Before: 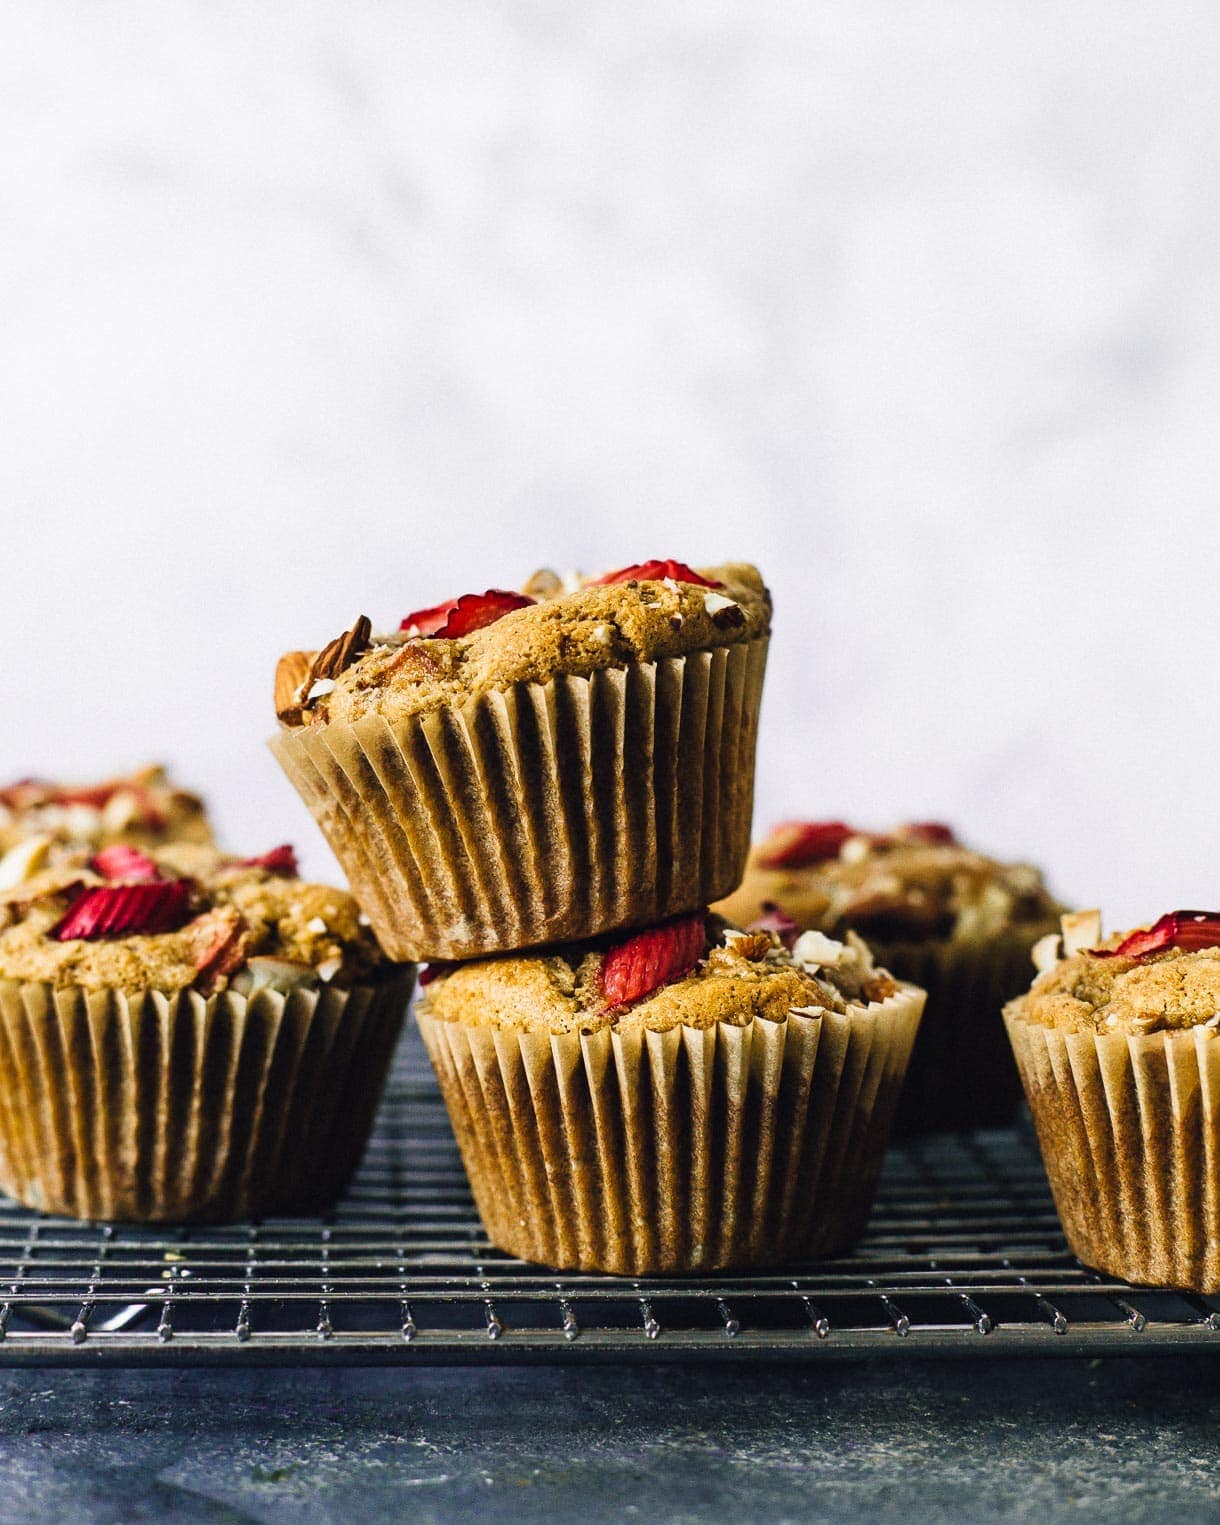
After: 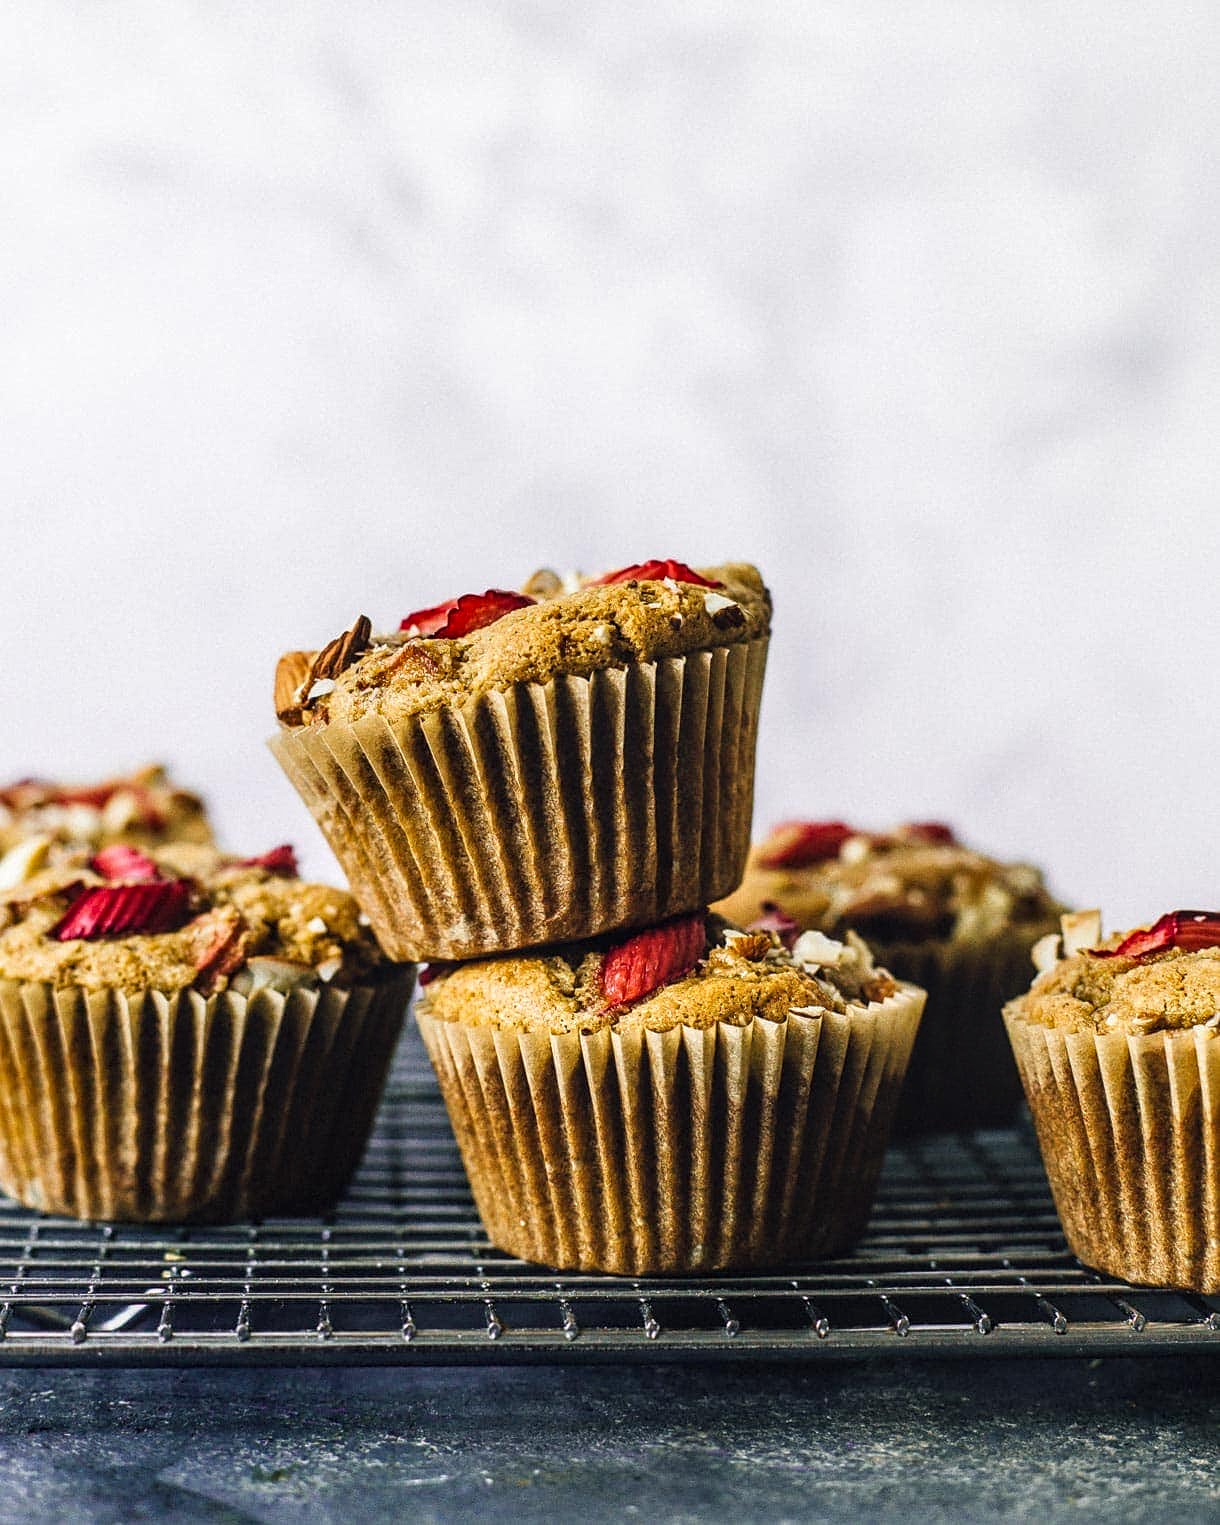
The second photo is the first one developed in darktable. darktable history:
sharpen: amount 0.209
local contrast: on, module defaults
